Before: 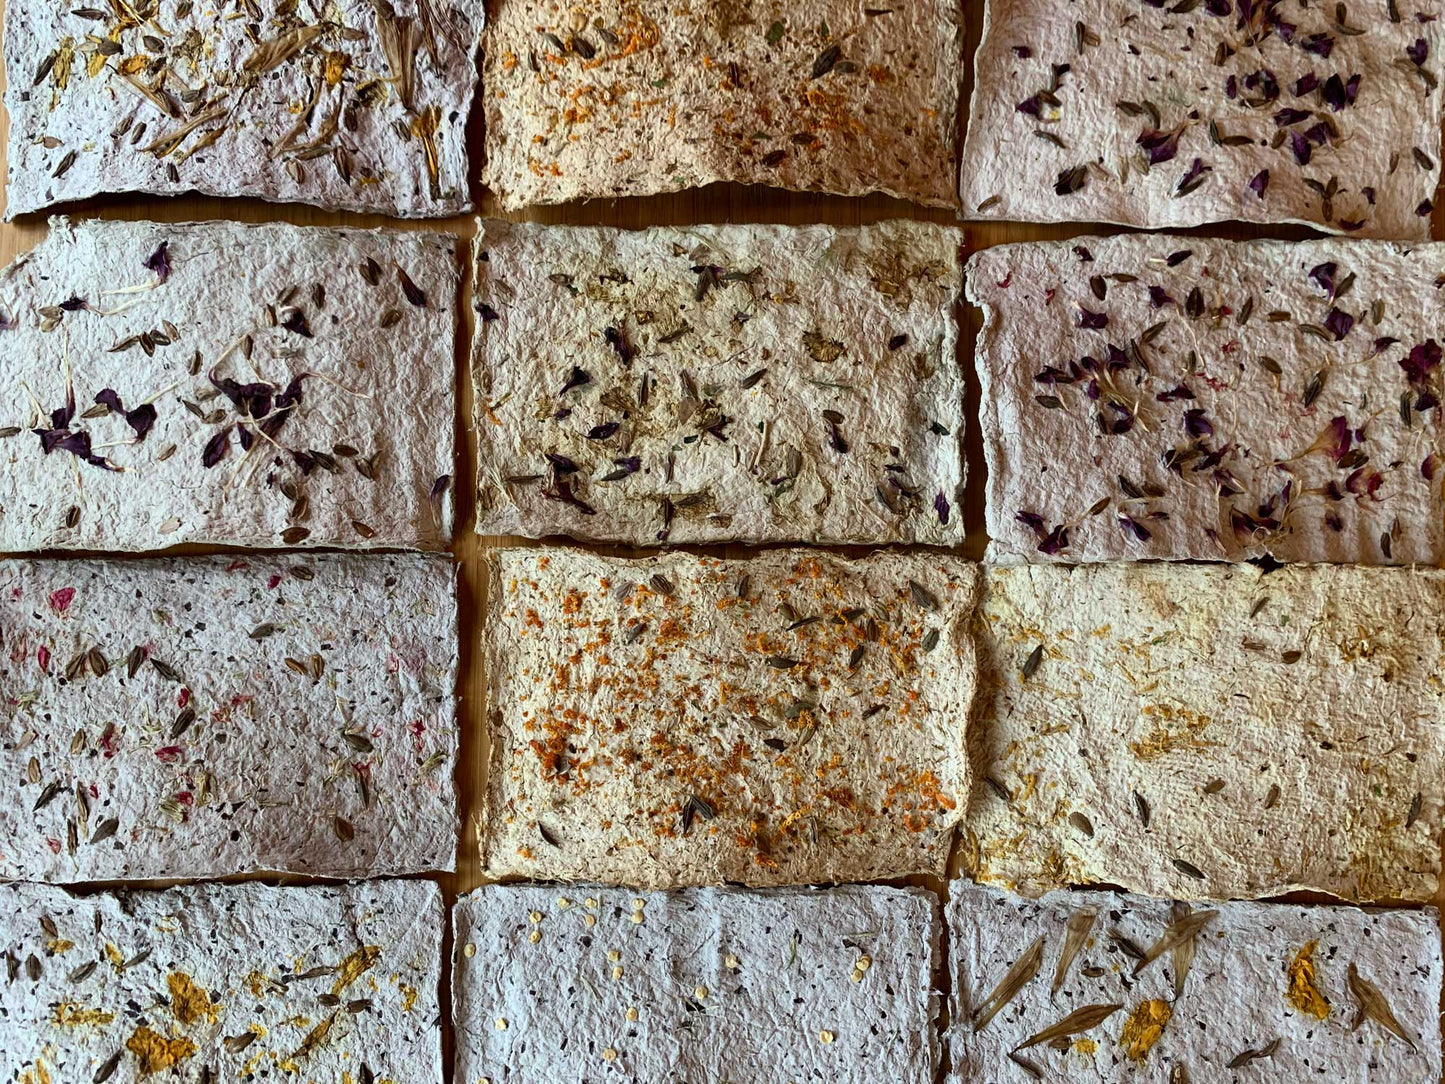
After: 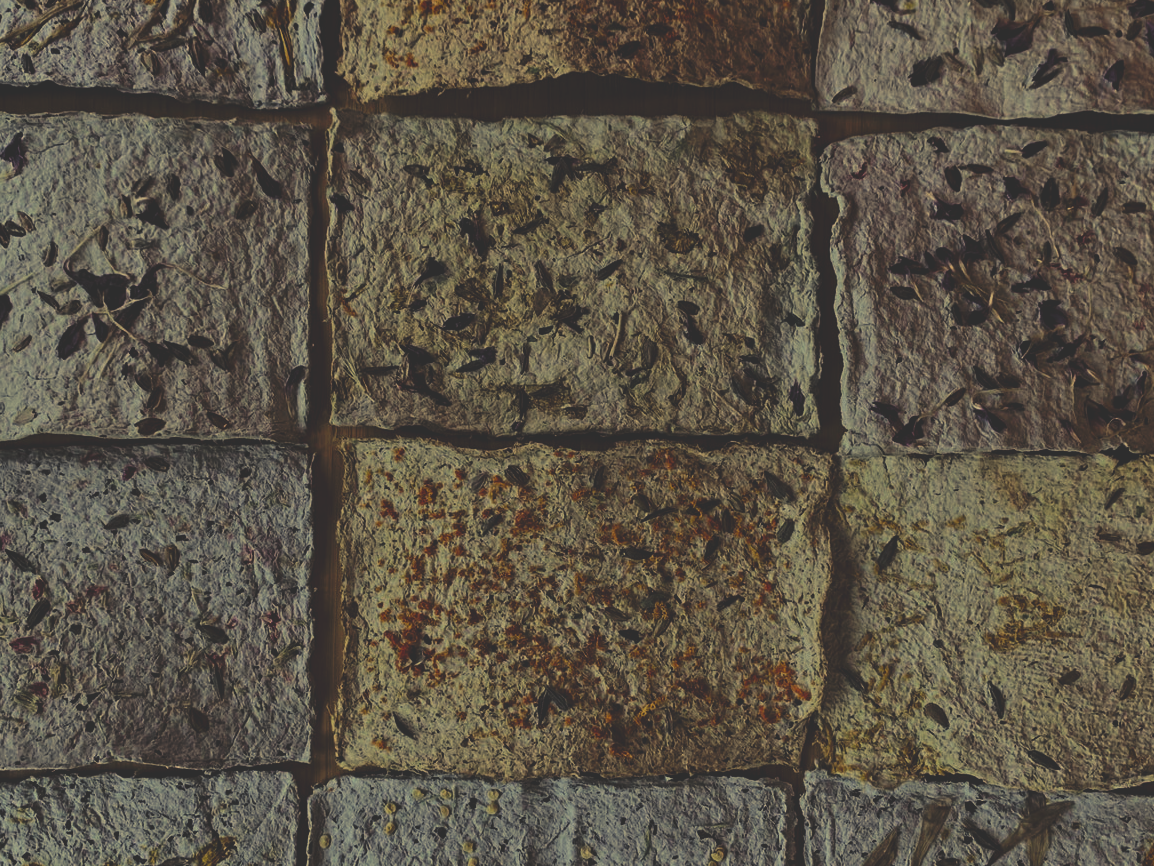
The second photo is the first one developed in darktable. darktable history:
contrast equalizer: y [[0.5, 0.501, 0.525, 0.597, 0.58, 0.514], [0.5 ×6], [0.5 ×6], [0 ×6], [0 ×6]]
color zones: curves: ch0 [(0, 0.48) (0.209, 0.398) (0.305, 0.332) (0.429, 0.493) (0.571, 0.5) (0.714, 0.5) (0.857, 0.5) (1, 0.48)]; ch1 [(0, 0.633) (0.143, 0.586) (0.286, 0.489) (0.429, 0.448) (0.571, 0.31) (0.714, 0.335) (0.857, 0.492) (1, 0.633)]; ch2 [(0, 0.448) (0.143, 0.498) (0.286, 0.5) (0.429, 0.5) (0.571, 0.5) (0.714, 0.5) (0.857, 0.5) (1, 0.448)]
crop and rotate: left 10.071%, top 10.071%, right 10.02%, bottom 10.02%
tone equalizer: on, module defaults
color balance rgb: shadows lift › chroma 2%, shadows lift › hue 263°, highlights gain › chroma 8%, highlights gain › hue 84°, linear chroma grading › global chroma -15%, saturation formula JzAzBz (2021)
rgb curve: curves: ch0 [(0, 0.186) (0.314, 0.284) (0.775, 0.708) (1, 1)], compensate middle gray true, preserve colors none
exposure: exposure -1 EV, compensate highlight preservation false
